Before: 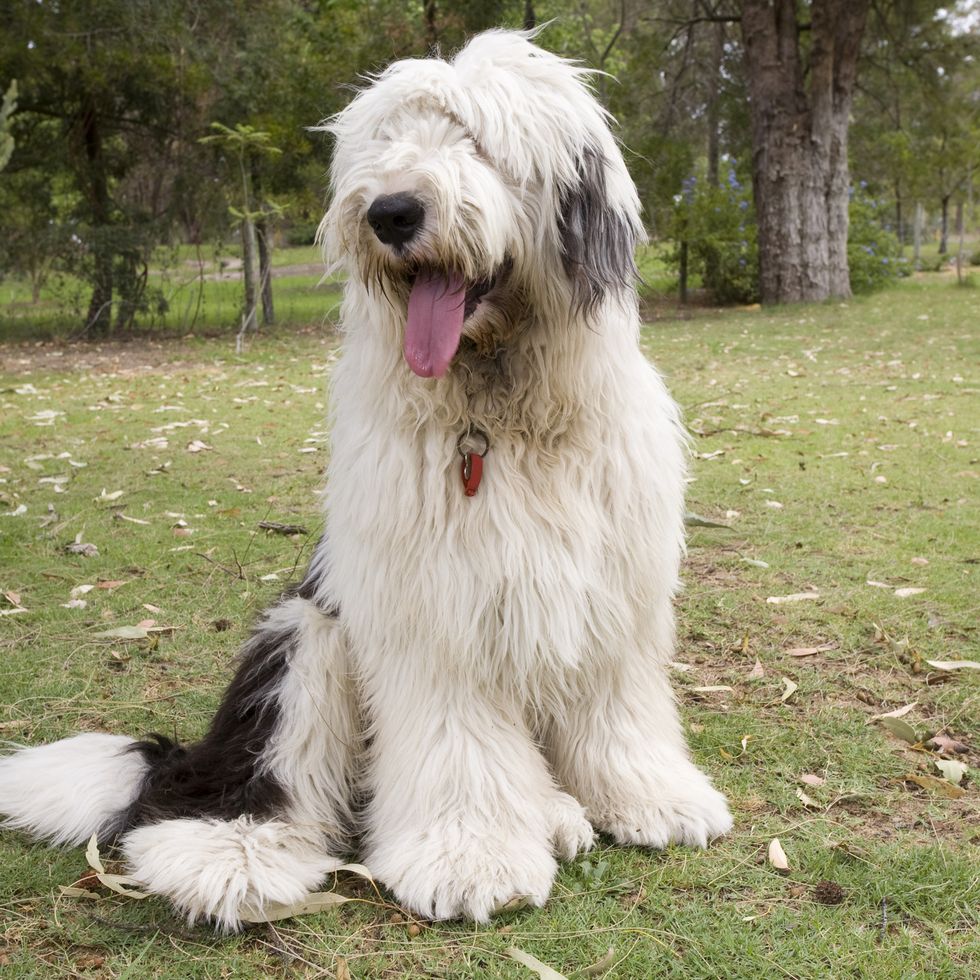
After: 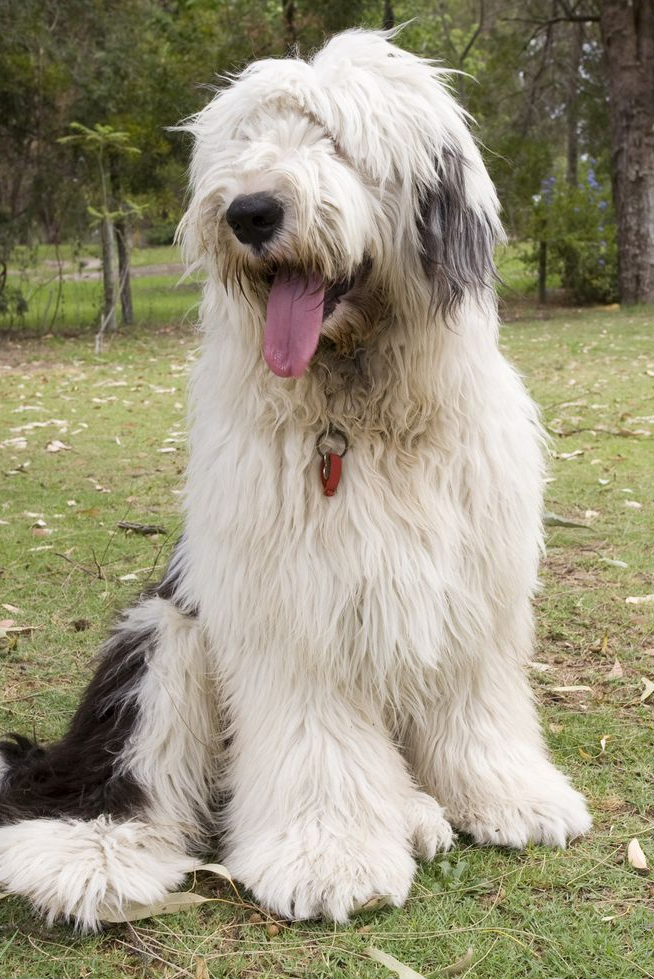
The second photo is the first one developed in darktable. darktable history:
crop and rotate: left 14.486%, right 18.723%
